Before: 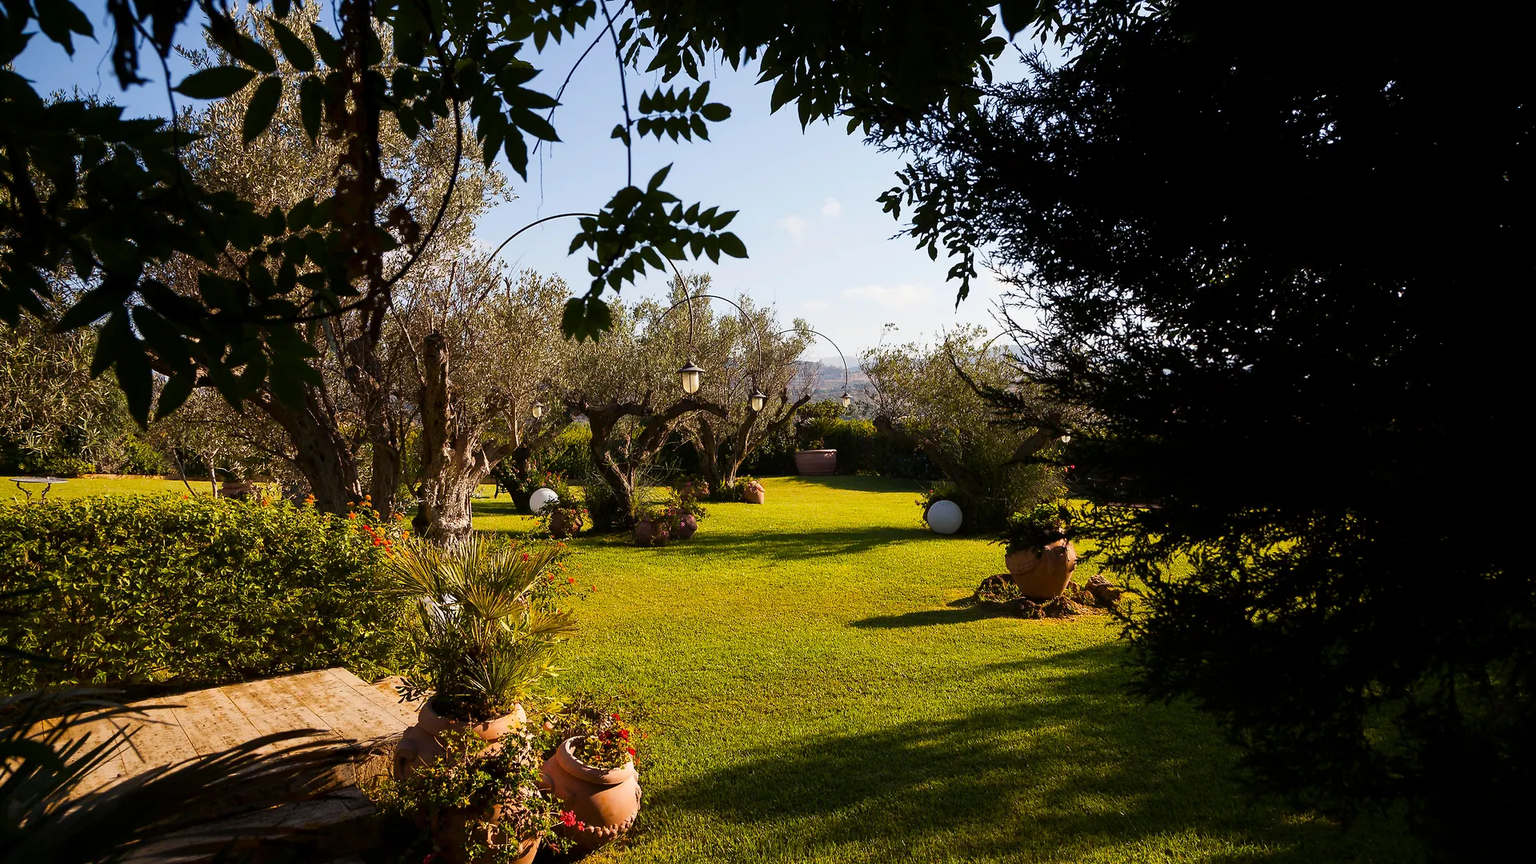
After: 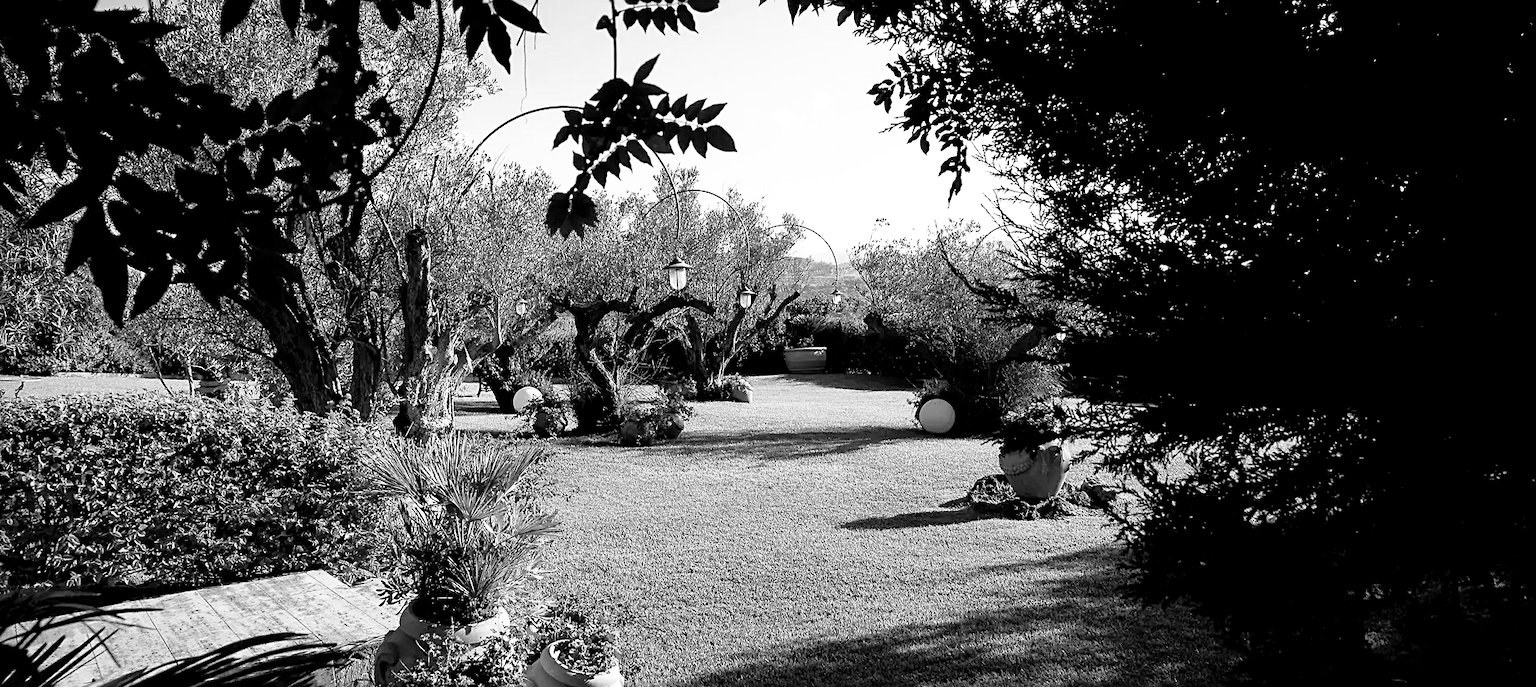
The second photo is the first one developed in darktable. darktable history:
shadows and highlights: shadows 40, highlights -60
crop and rotate: left 1.814%, top 12.818%, right 0.25%, bottom 9.225%
base curve: curves: ch0 [(0, 0) (0.008, 0.007) (0.022, 0.029) (0.048, 0.089) (0.092, 0.197) (0.191, 0.399) (0.275, 0.534) (0.357, 0.65) (0.477, 0.78) (0.542, 0.833) (0.799, 0.973) (1, 1)], preserve colors none
exposure: black level correction 0.005, exposure 0.286 EV, compensate highlight preservation false
contrast brightness saturation: saturation -1
sharpen: radius 2.167, amount 0.381, threshold 0
